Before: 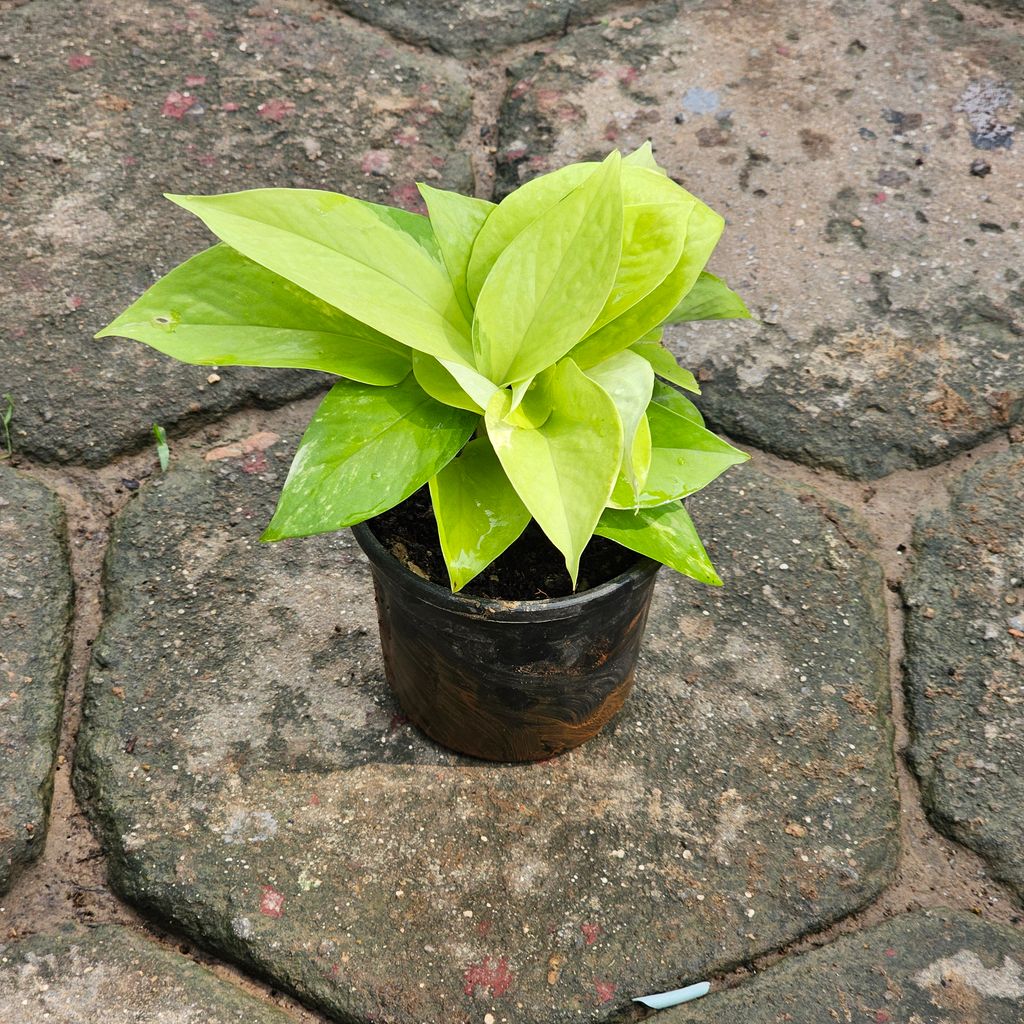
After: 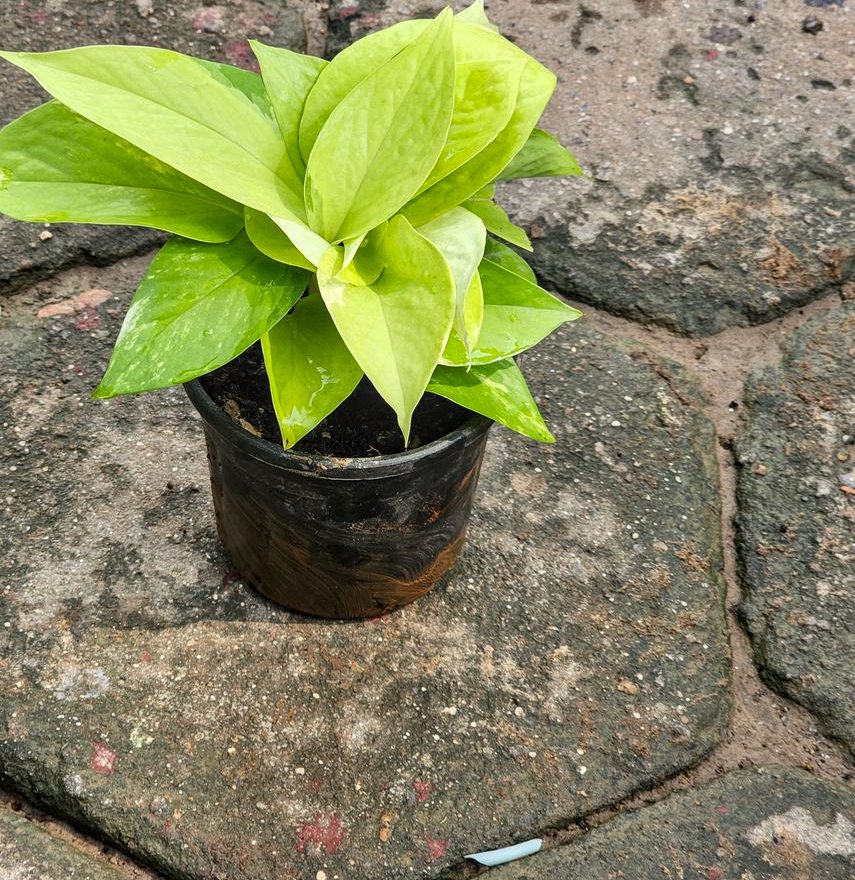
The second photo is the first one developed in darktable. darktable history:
crop: left 16.489%, top 14.053%
local contrast: on, module defaults
tone equalizer: on, module defaults
shadows and highlights: shadows 20.89, highlights -35.85, soften with gaussian
